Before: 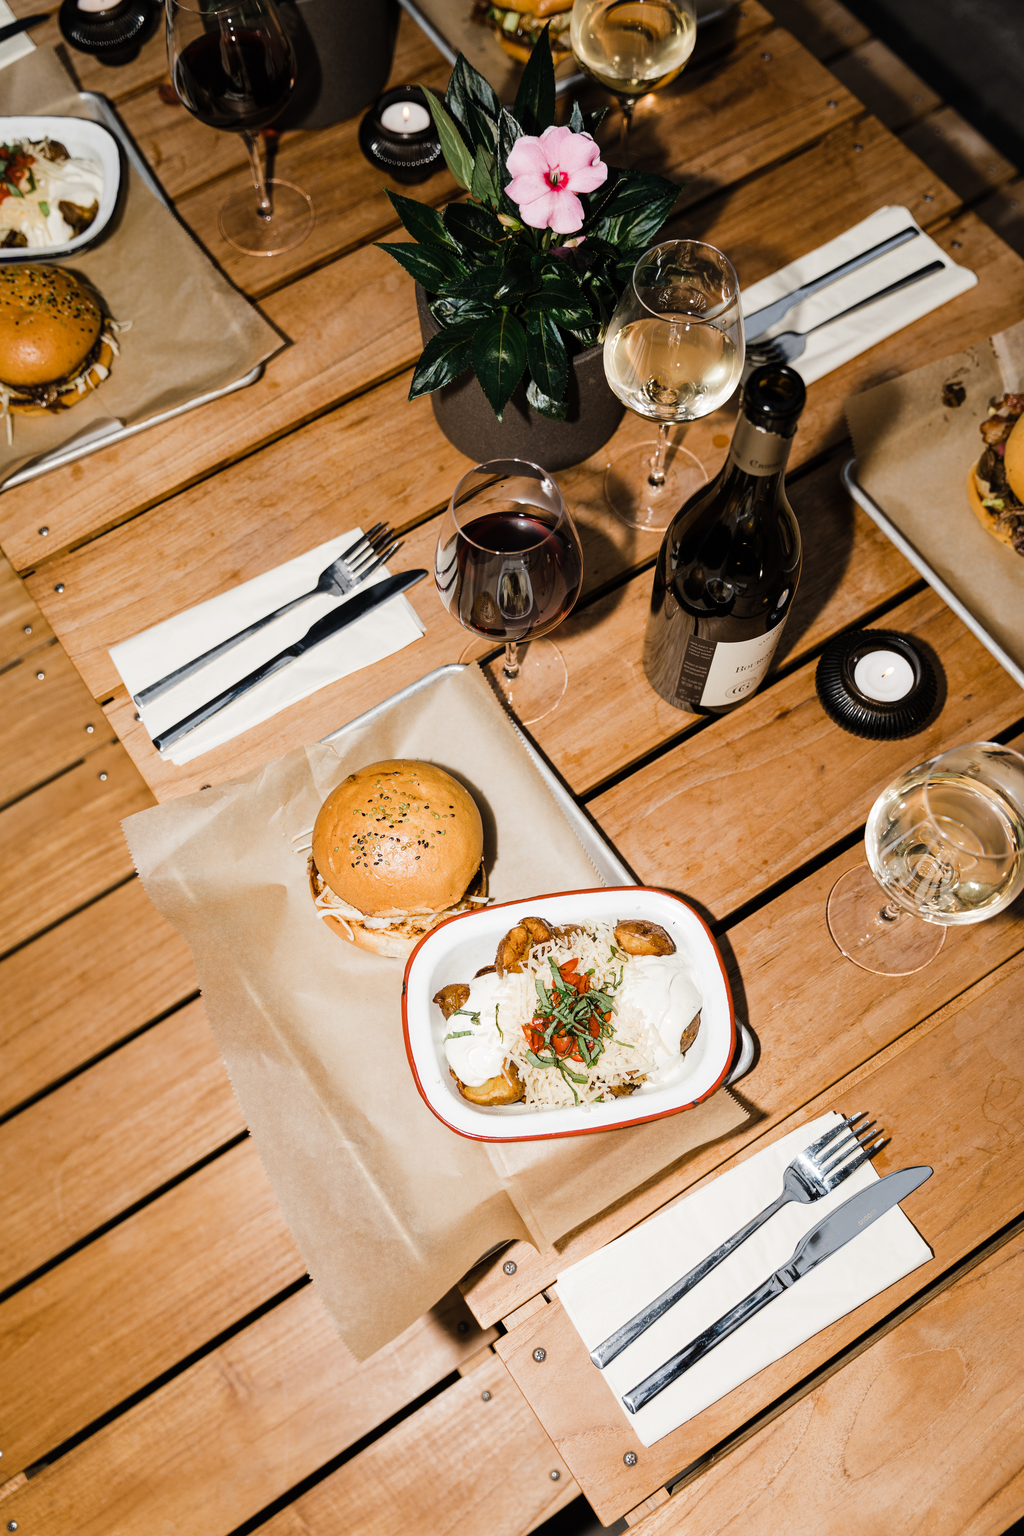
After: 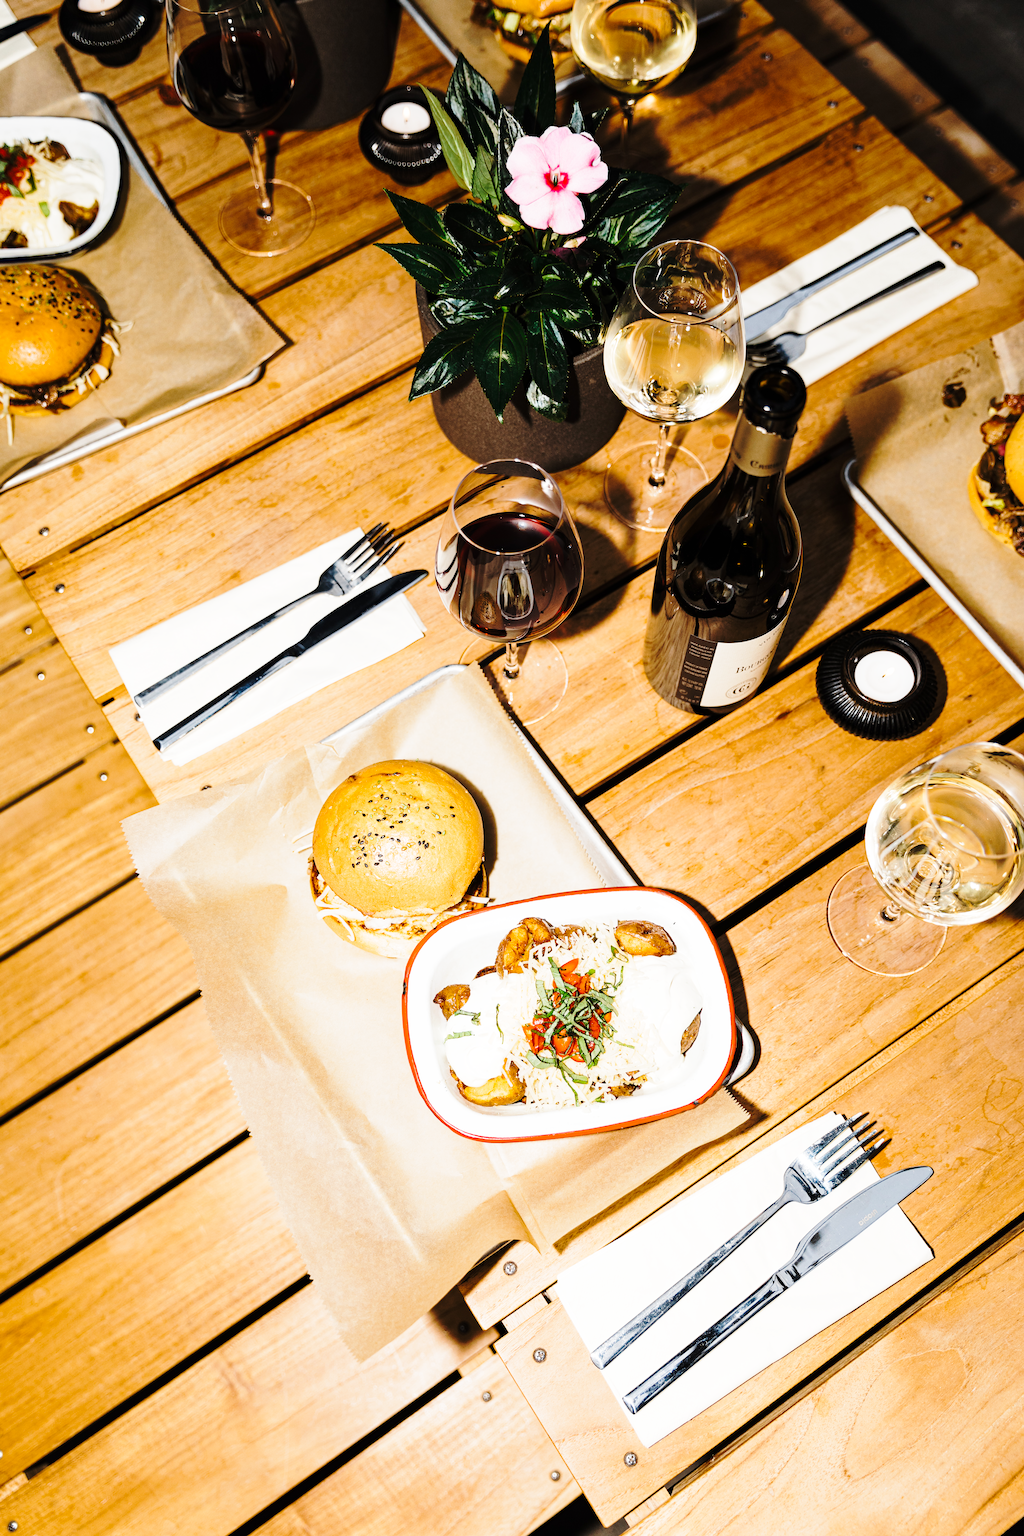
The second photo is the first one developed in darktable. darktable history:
haze removal: compatibility mode true, adaptive false
base curve: curves: ch0 [(0, 0) (0.032, 0.037) (0.105, 0.228) (0.435, 0.76) (0.856, 0.983) (1, 1)], preserve colors none
